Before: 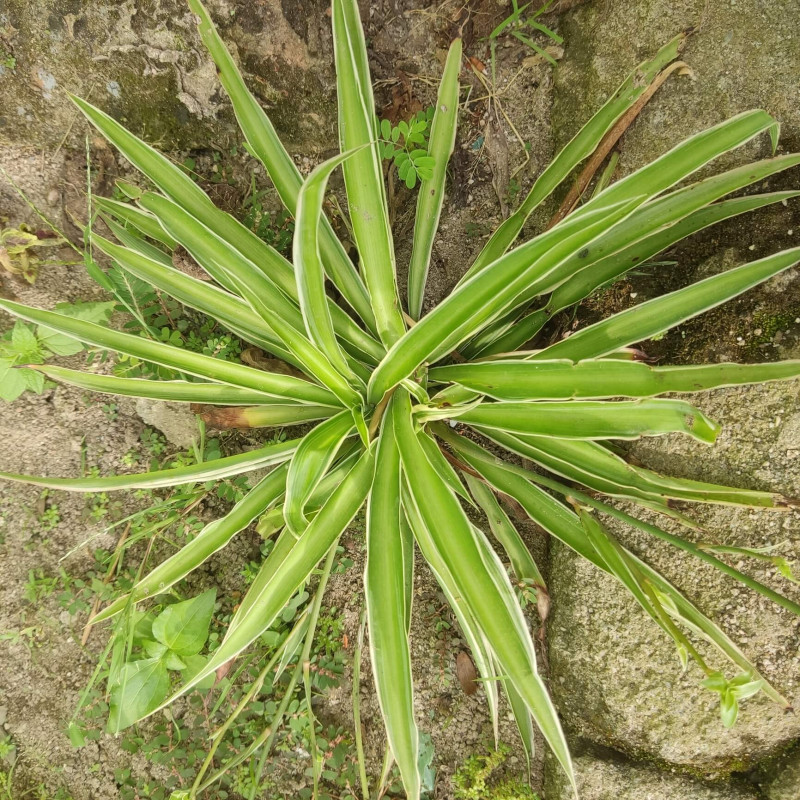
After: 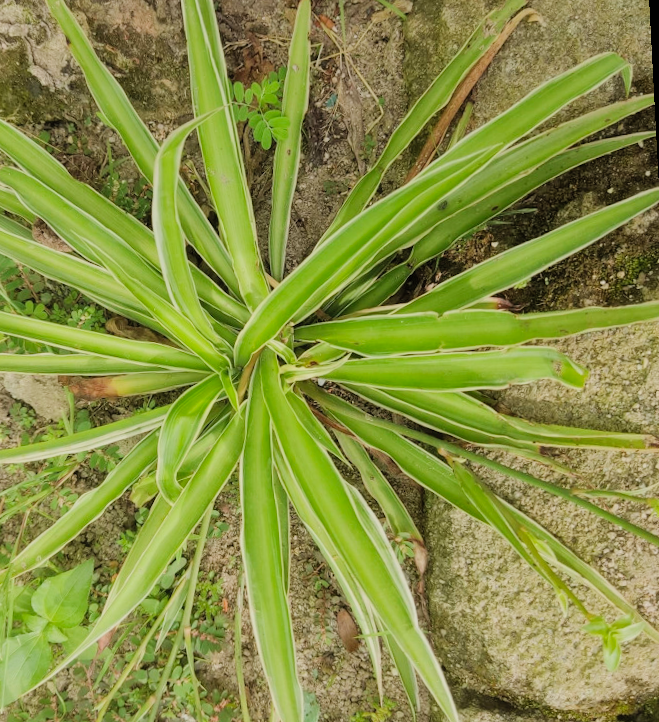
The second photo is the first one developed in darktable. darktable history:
contrast brightness saturation: contrast 0.03, brightness 0.06, saturation 0.13
crop: left 16.145%
rotate and perspective: rotation -3°, crop left 0.031, crop right 0.968, crop top 0.07, crop bottom 0.93
filmic rgb: black relative exposure -7.65 EV, white relative exposure 4.56 EV, hardness 3.61
